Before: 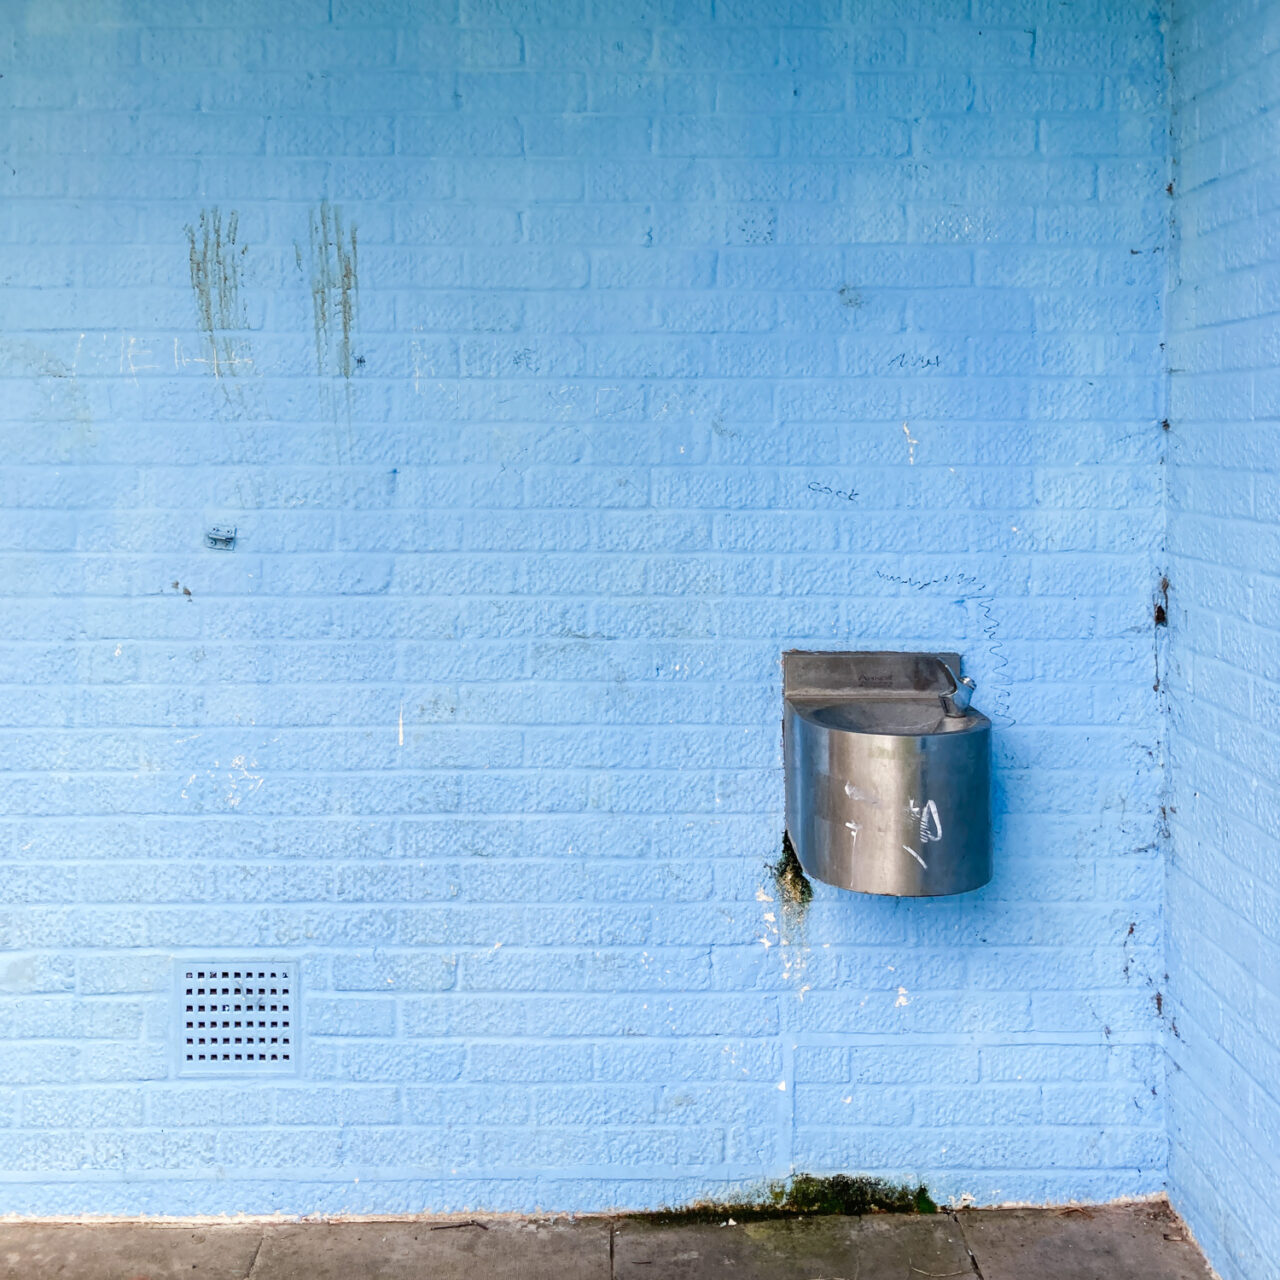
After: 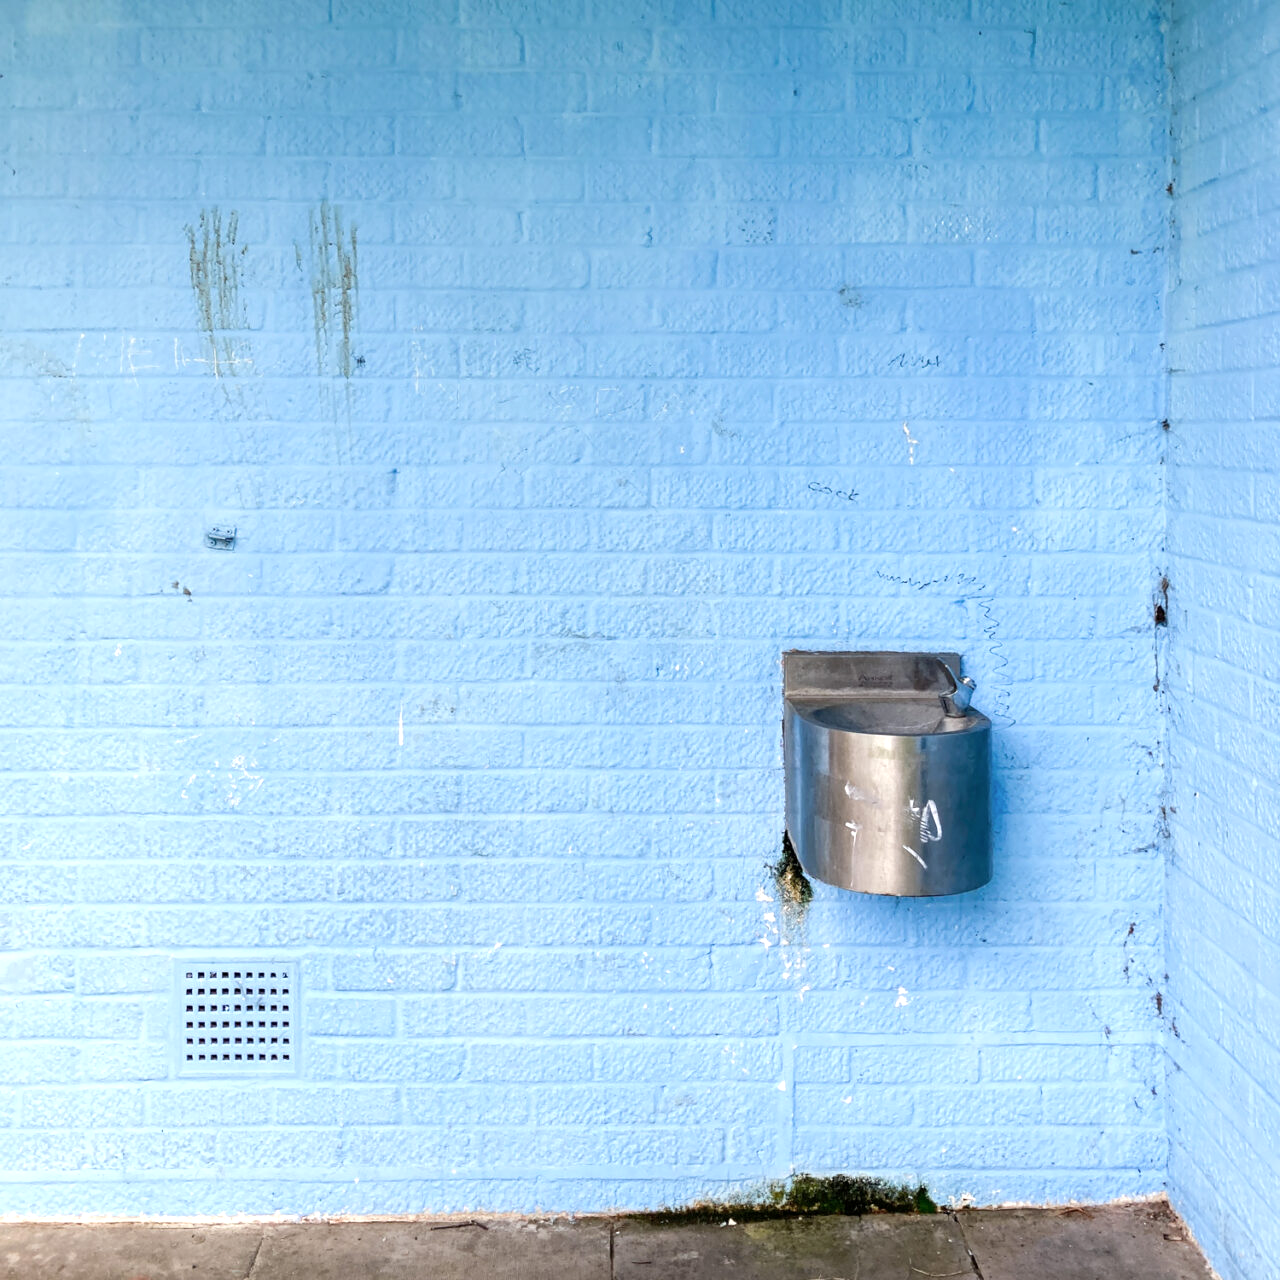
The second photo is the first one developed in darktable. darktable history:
shadows and highlights: radius 110, shadows 51.42, white point adjustment 9.11, highlights -3.01, soften with gaussian
exposure: black level correction 0.001, compensate highlight preservation false
